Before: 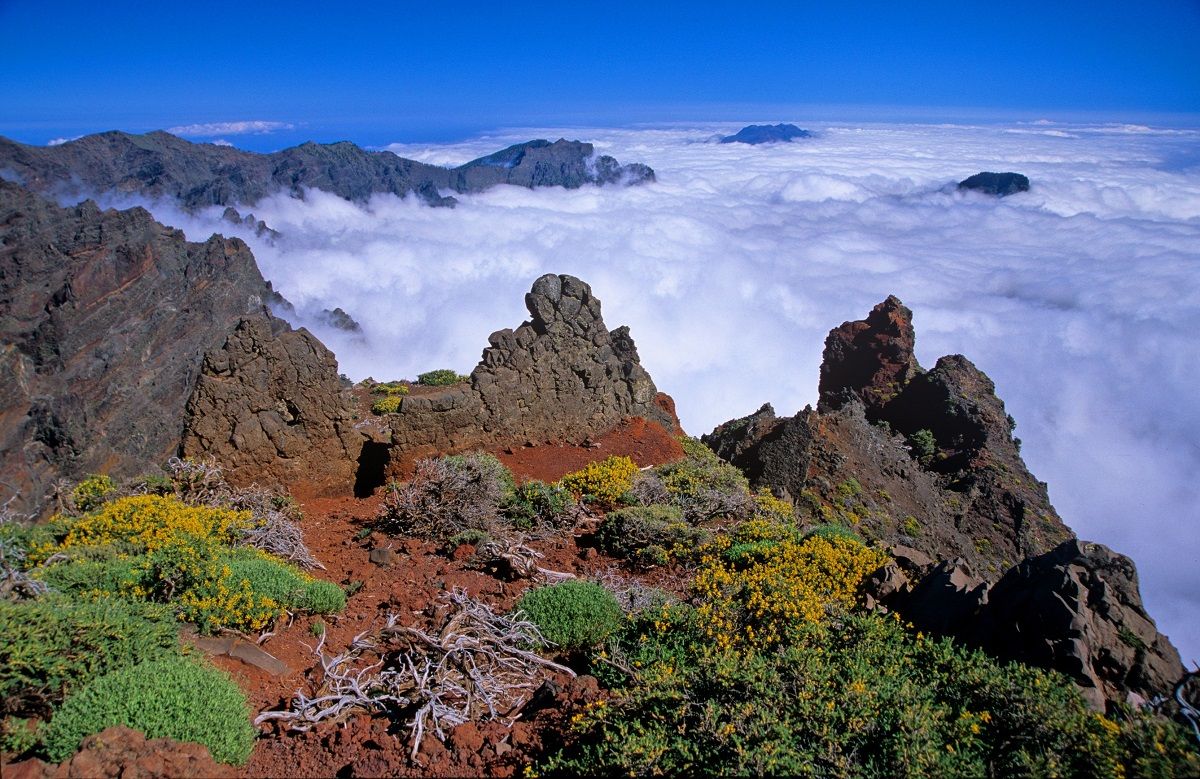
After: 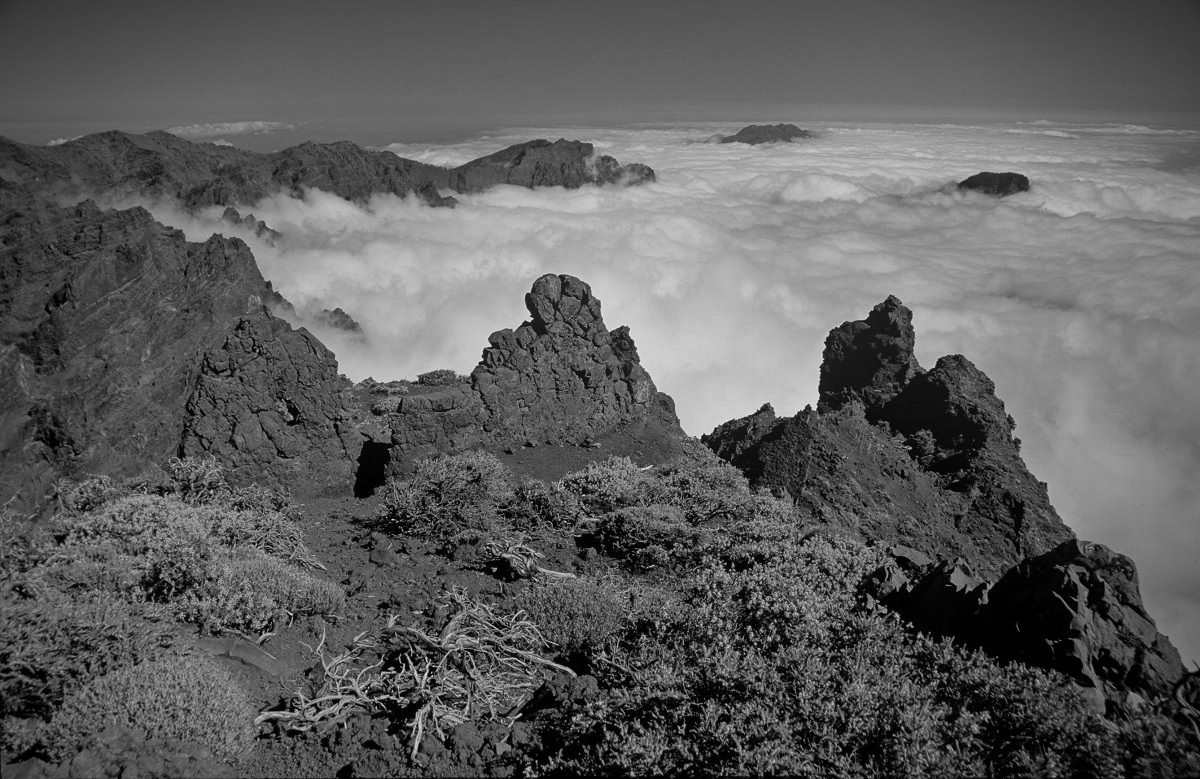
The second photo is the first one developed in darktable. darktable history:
vignetting: on, module defaults
color correction: highlights a* 15.46, highlights b* -20.56
monochrome: a -92.57, b 58.91
